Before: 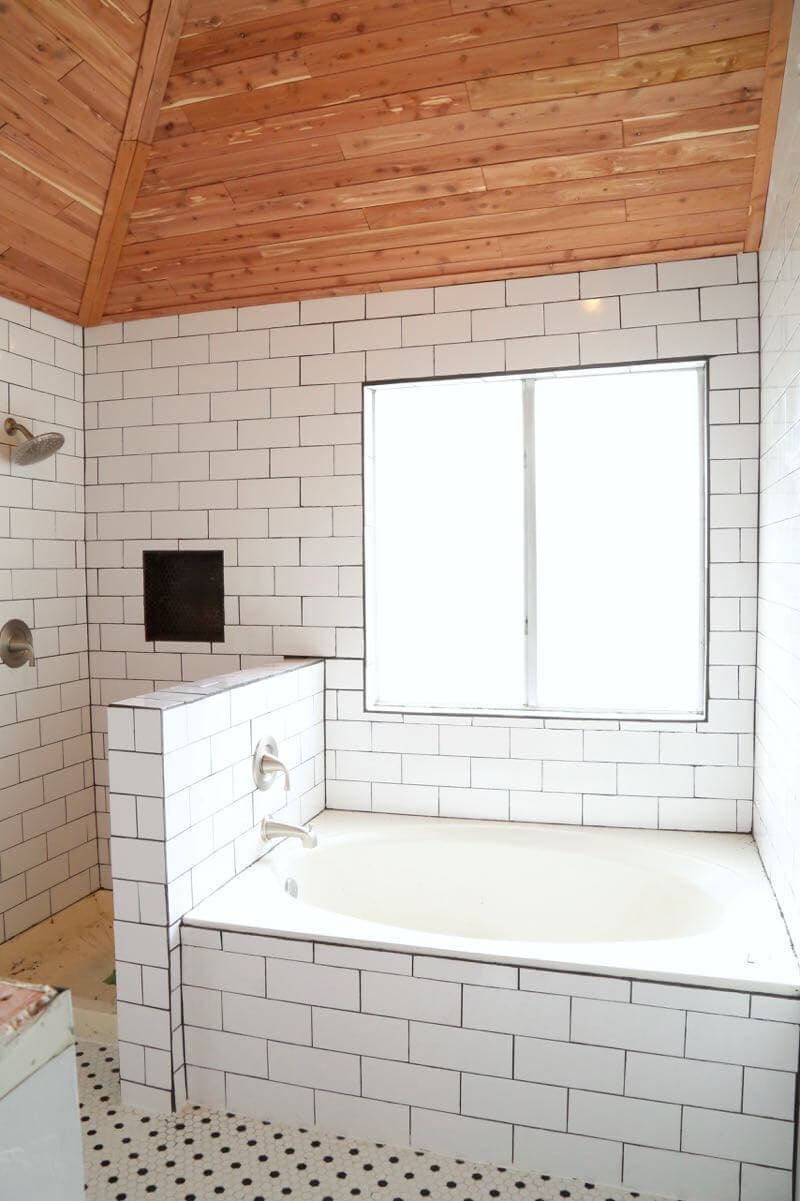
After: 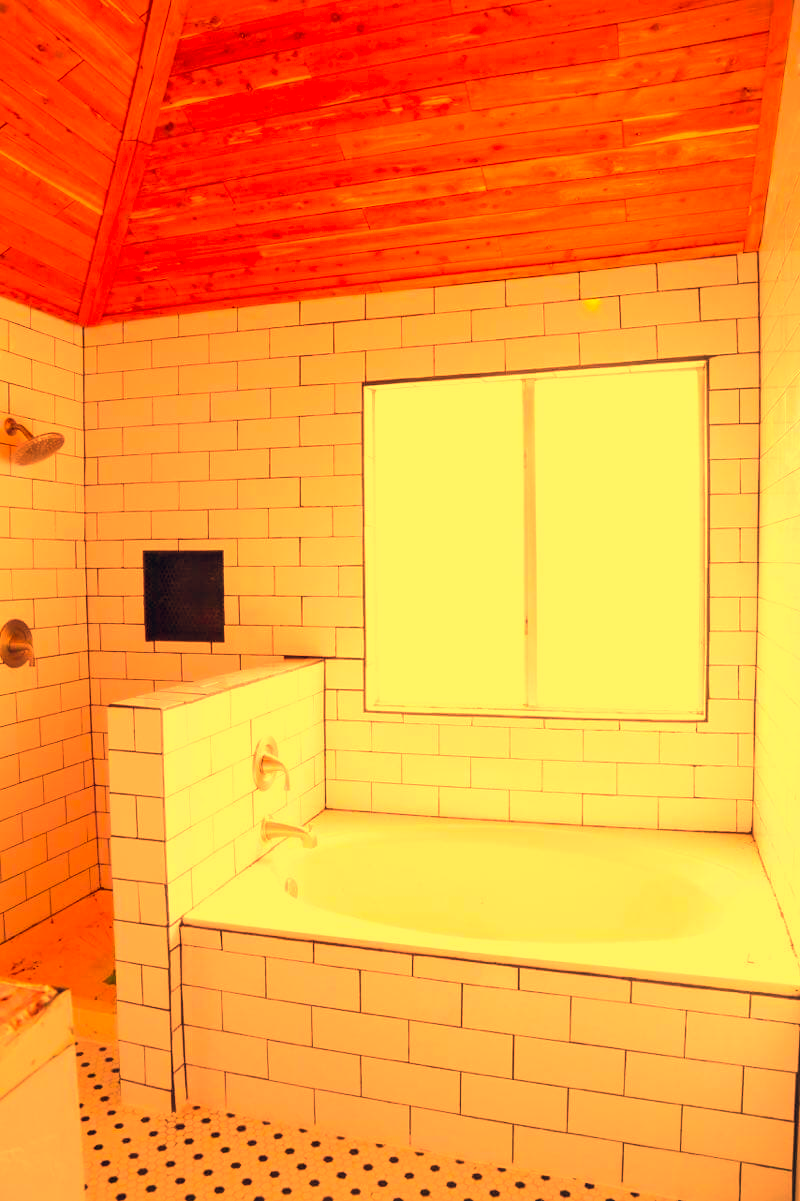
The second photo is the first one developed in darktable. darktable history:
color zones: curves: ch0 [(0.224, 0.526) (0.75, 0.5)]; ch1 [(0.055, 0.526) (0.224, 0.761) (0.377, 0.526) (0.75, 0.5)]
color balance rgb: shadows lift › hue 87.51°, highlights gain › chroma 1.62%, highlights gain › hue 55.1°, global offset › chroma 0.06%, global offset › hue 253.66°, linear chroma grading › global chroma 0.5%
color contrast: green-magenta contrast 1.2, blue-yellow contrast 1.2
white balance: red 1.467, blue 0.684
